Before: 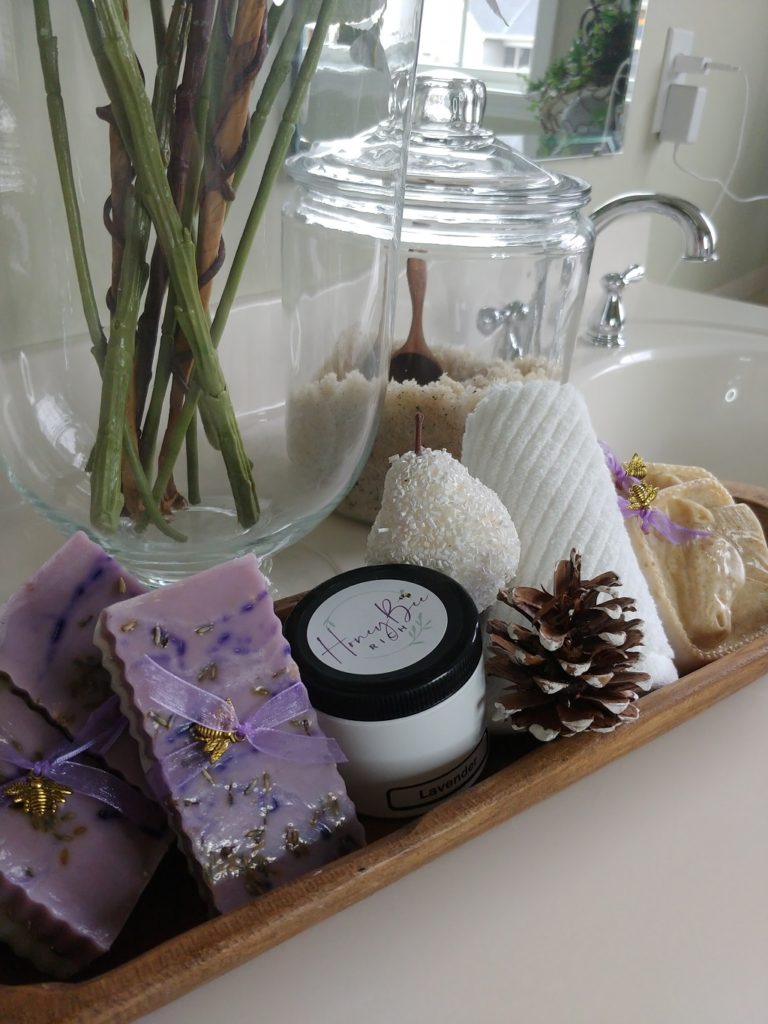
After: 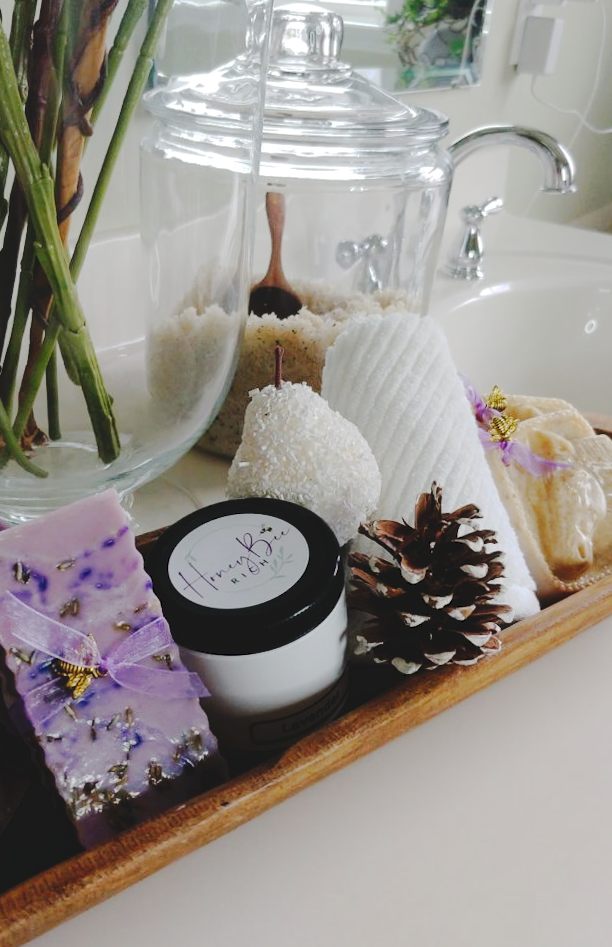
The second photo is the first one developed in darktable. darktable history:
rotate and perspective: rotation -0.45°, automatic cropping original format, crop left 0.008, crop right 0.992, crop top 0.012, crop bottom 0.988
crop and rotate: left 17.959%, top 5.771%, right 1.742%
levels: levels [0, 0.492, 0.984]
tone curve: curves: ch0 [(0, 0) (0.003, 0.089) (0.011, 0.089) (0.025, 0.088) (0.044, 0.089) (0.069, 0.094) (0.1, 0.108) (0.136, 0.119) (0.177, 0.147) (0.224, 0.204) (0.277, 0.28) (0.335, 0.389) (0.399, 0.486) (0.468, 0.588) (0.543, 0.647) (0.623, 0.705) (0.709, 0.759) (0.801, 0.815) (0.898, 0.873) (1, 1)], preserve colors none
